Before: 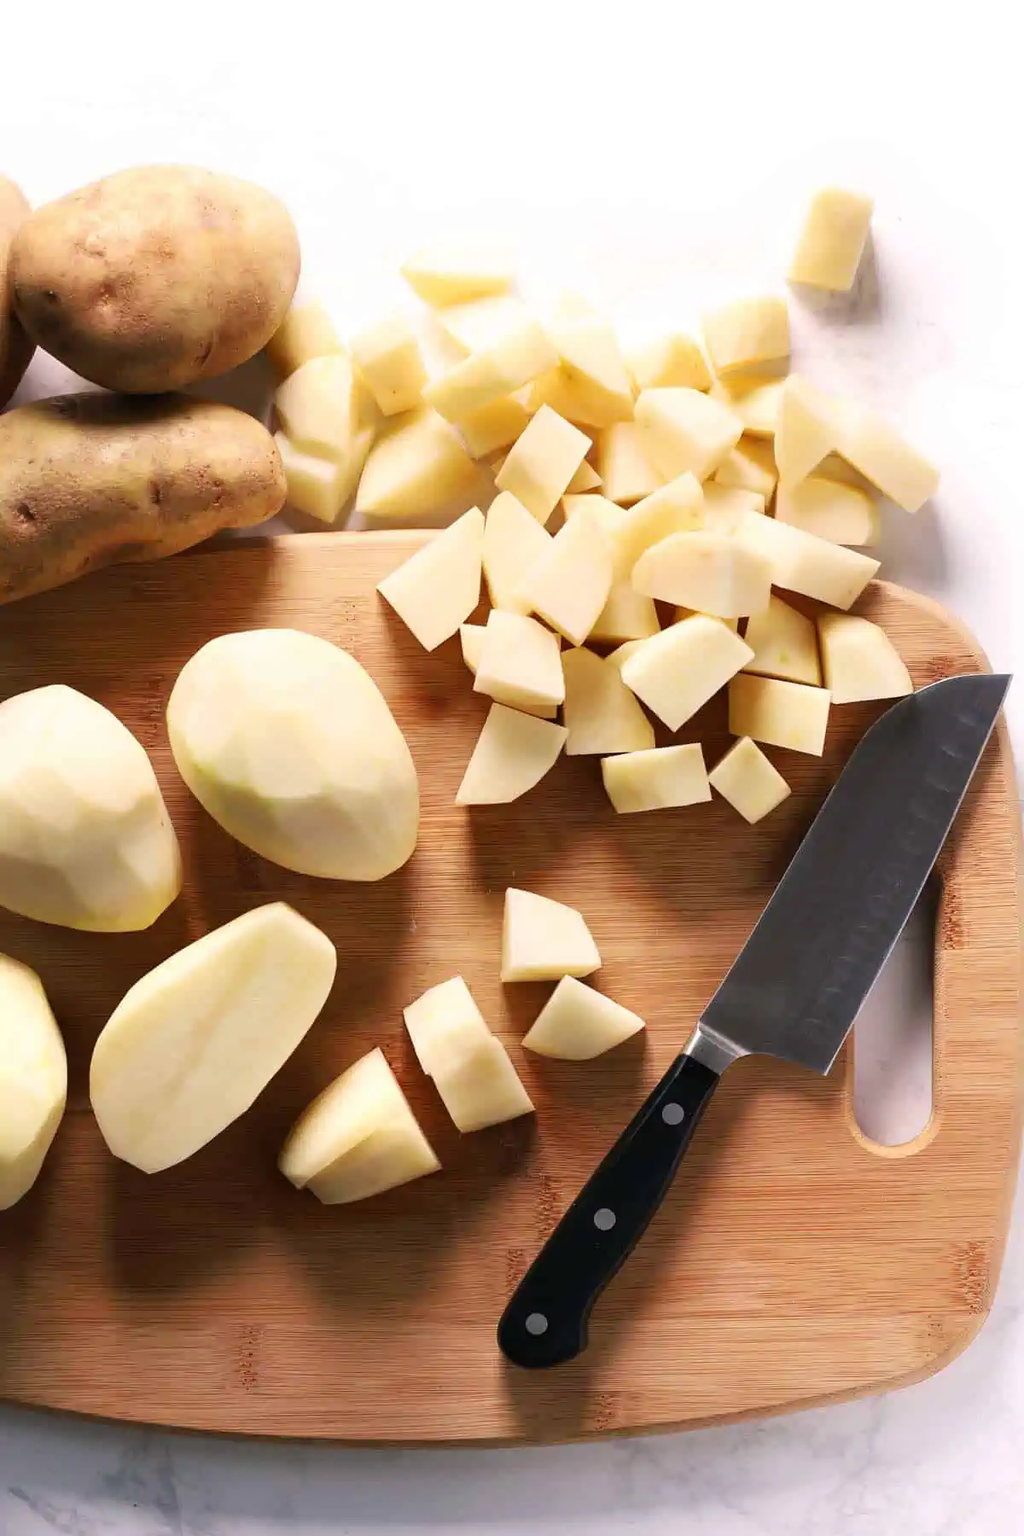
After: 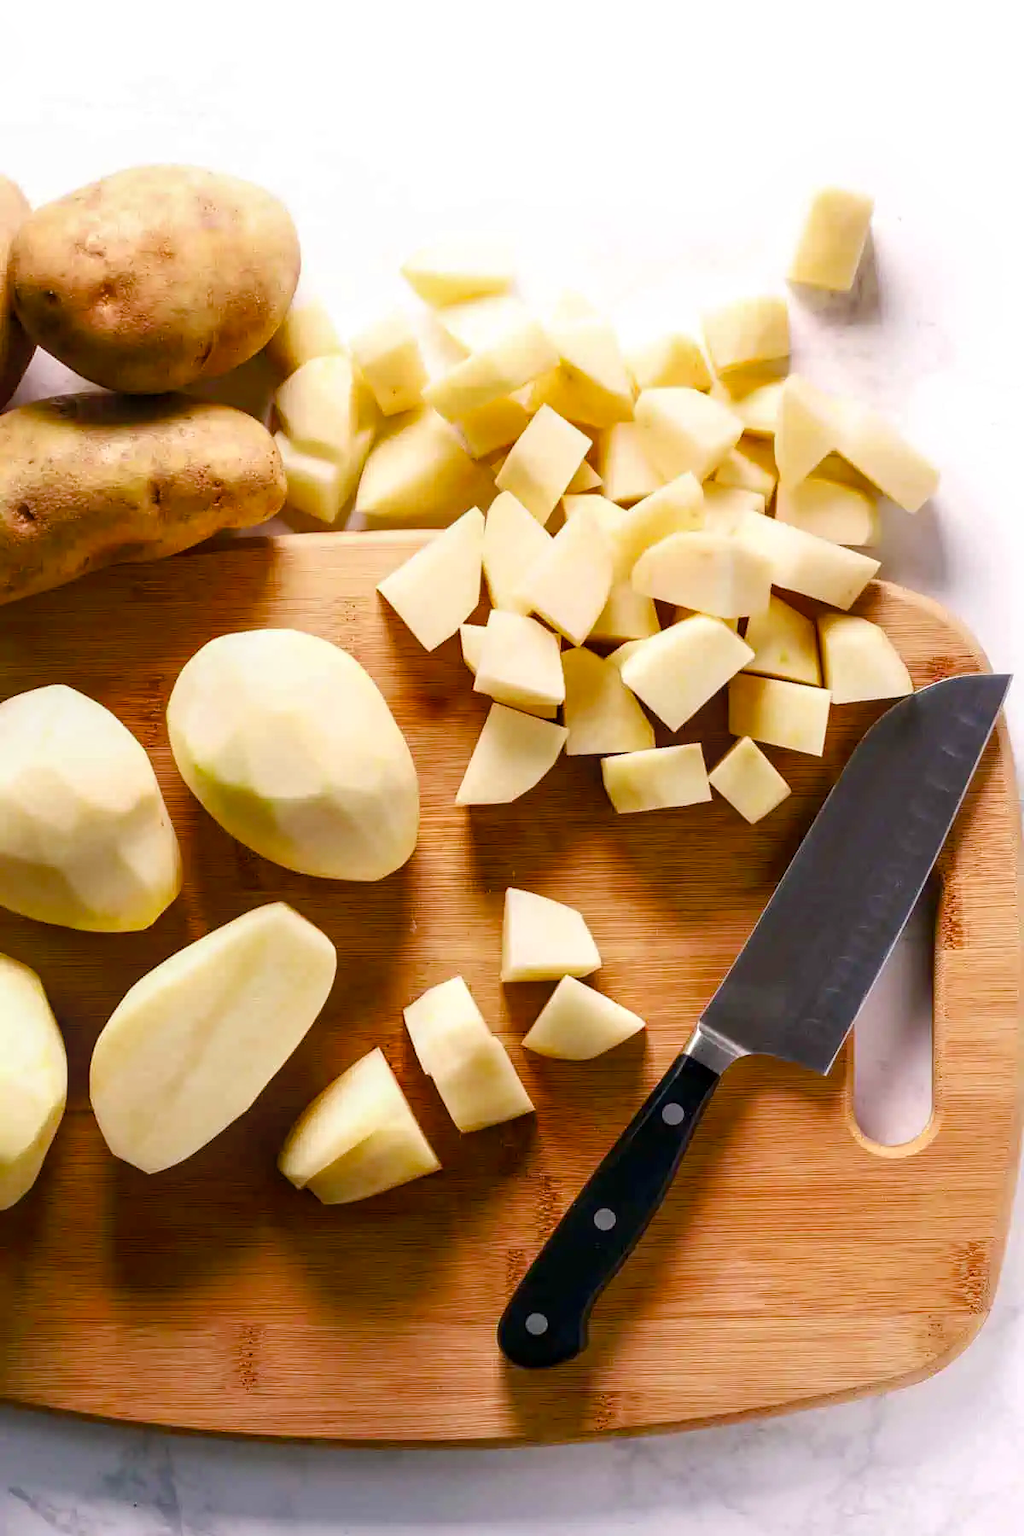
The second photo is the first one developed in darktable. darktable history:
local contrast: on, module defaults
rotate and perspective: crop left 0, crop top 0
color balance rgb: perceptual saturation grading › global saturation 35%, perceptual saturation grading › highlights -25%, perceptual saturation grading › shadows 50%
